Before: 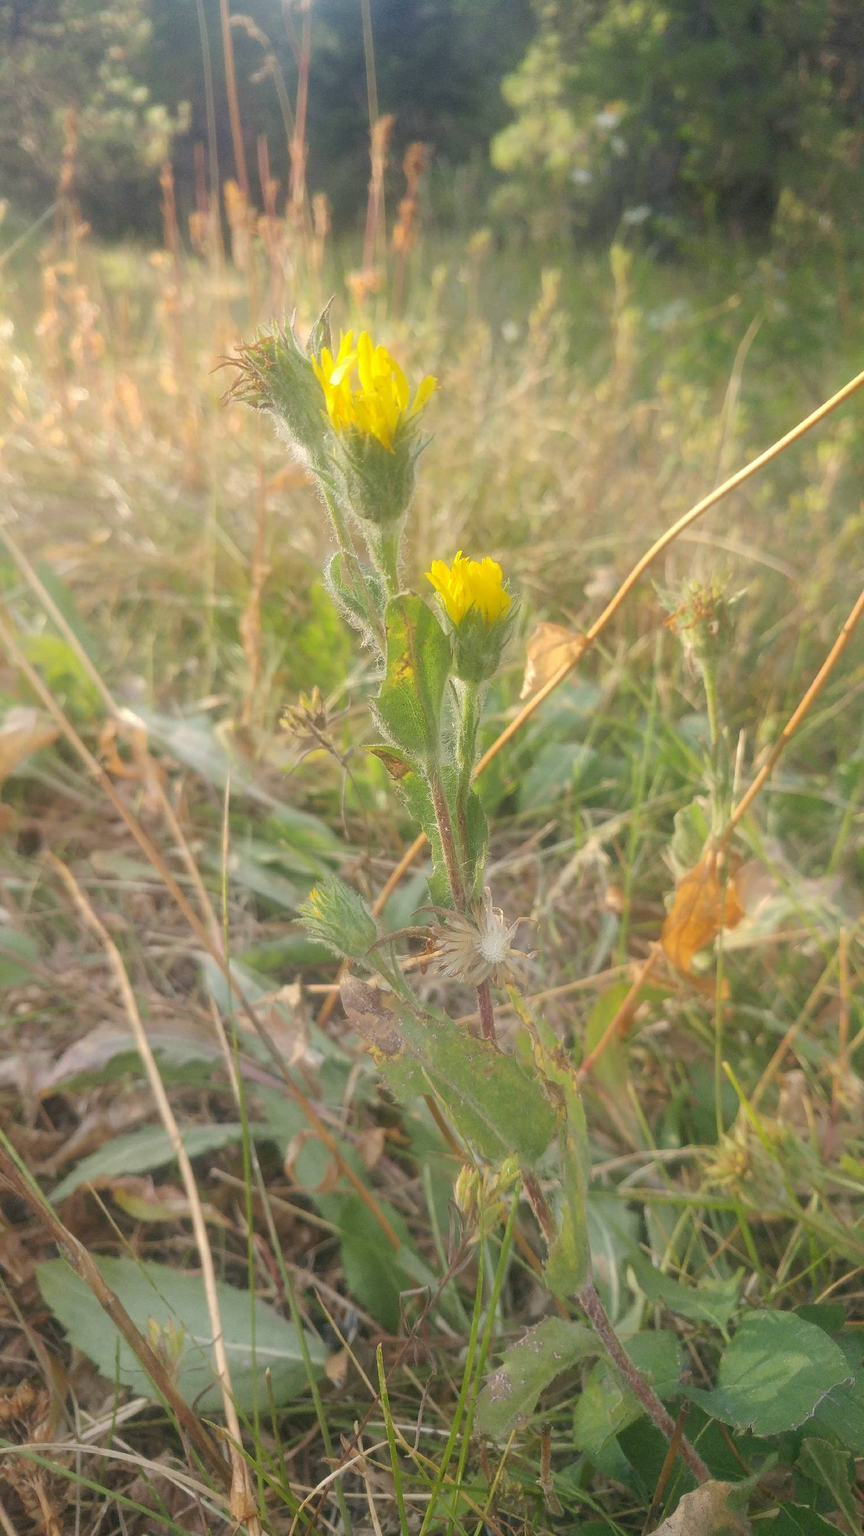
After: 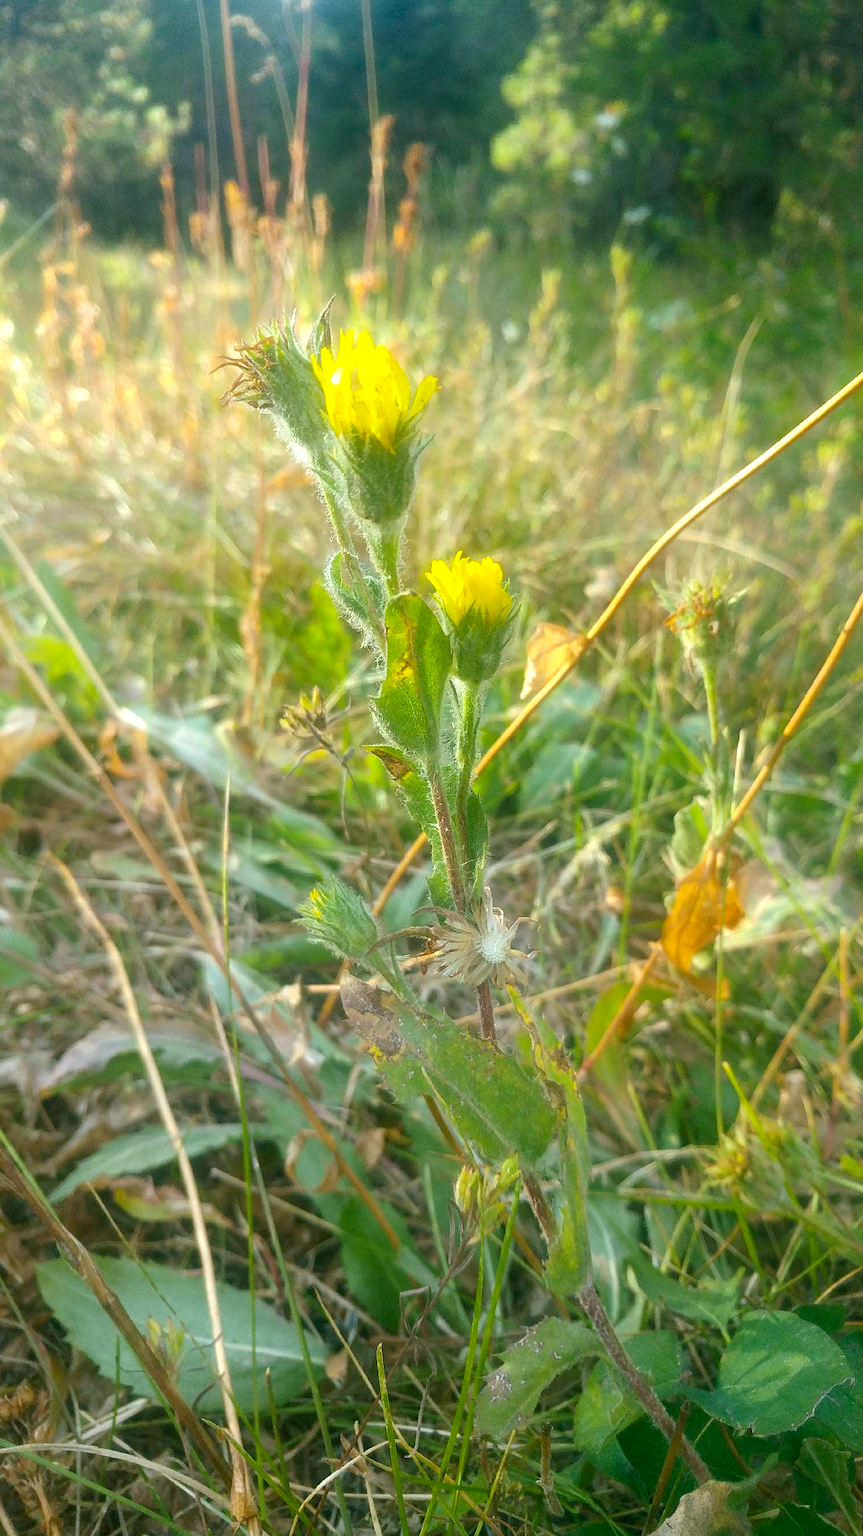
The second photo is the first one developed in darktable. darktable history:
sharpen: amount 0.202
color correction: highlights a* -9.91, highlights b* -10.52
color balance rgb: shadows lift › chroma 11.666%, shadows lift › hue 130.45°, global offset › luminance -0.867%, perceptual saturation grading › global saturation 25.907%, perceptual brilliance grading › global brilliance 15.037%, perceptual brilliance grading › shadows -35.307%, global vibrance 20%
